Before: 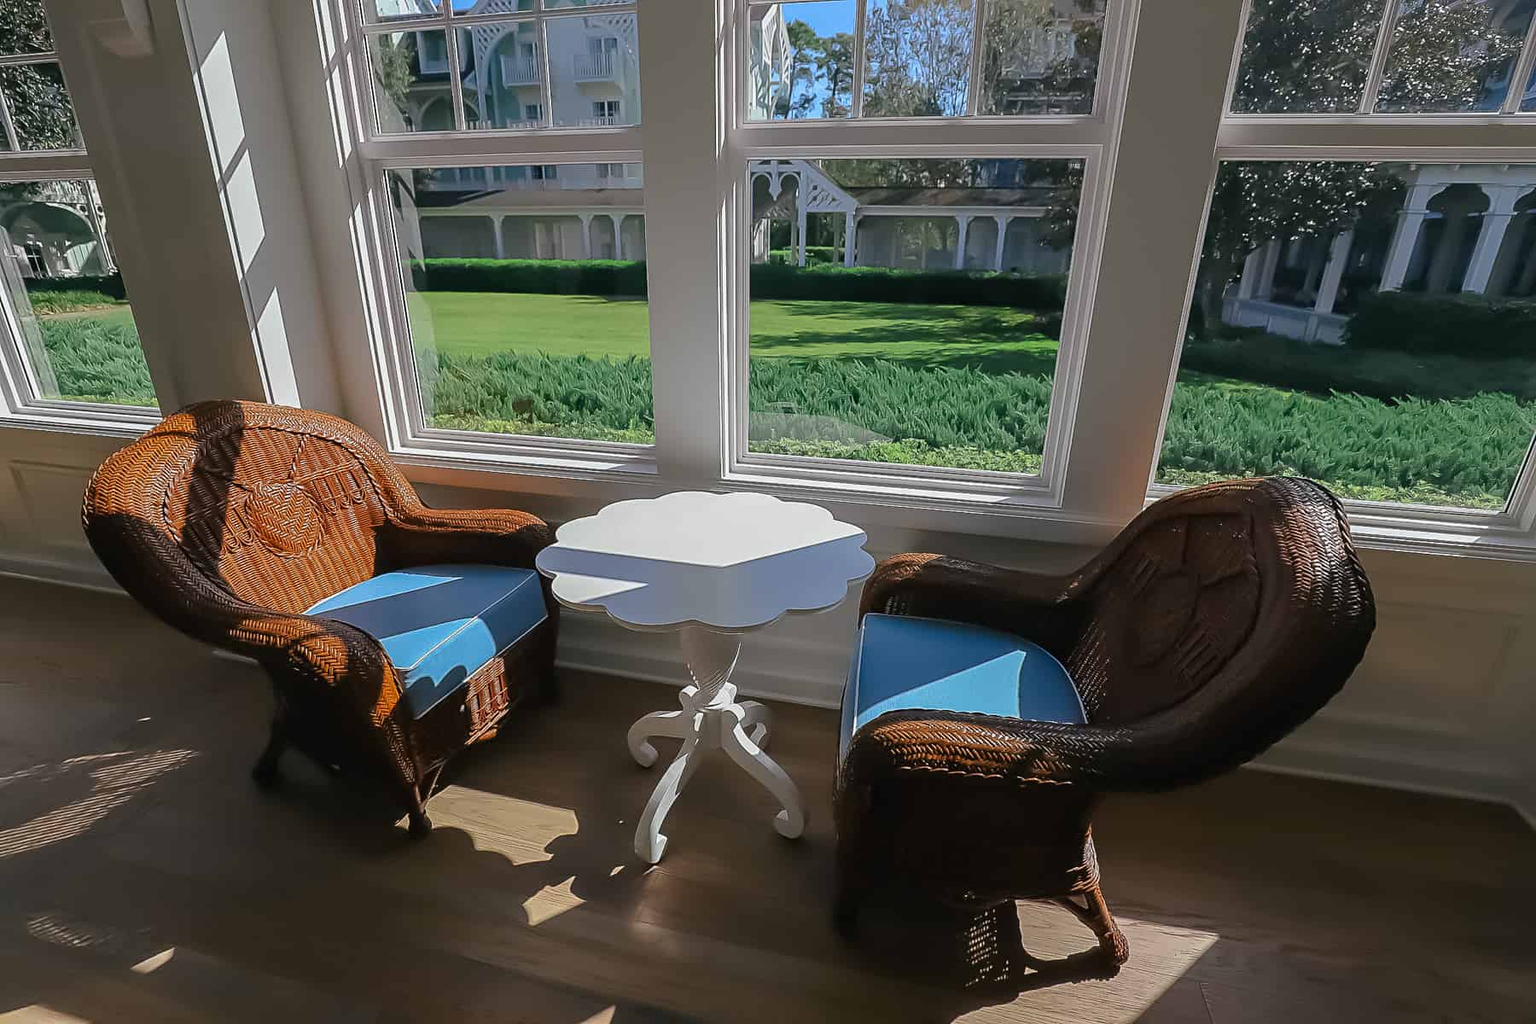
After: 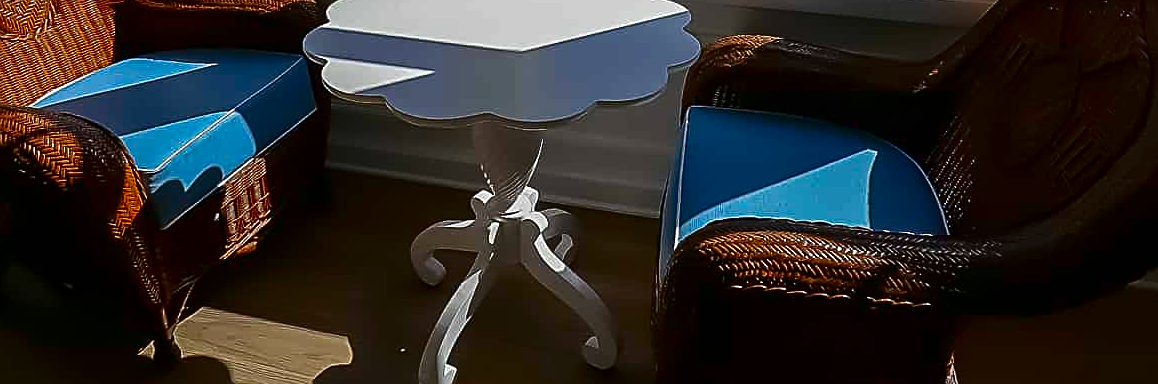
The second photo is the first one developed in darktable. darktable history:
sharpen: on, module defaults
contrast brightness saturation: contrast 0.1, brightness -0.26, saturation 0.14
crop: left 18.091%, top 51.13%, right 17.525%, bottom 16.85%
